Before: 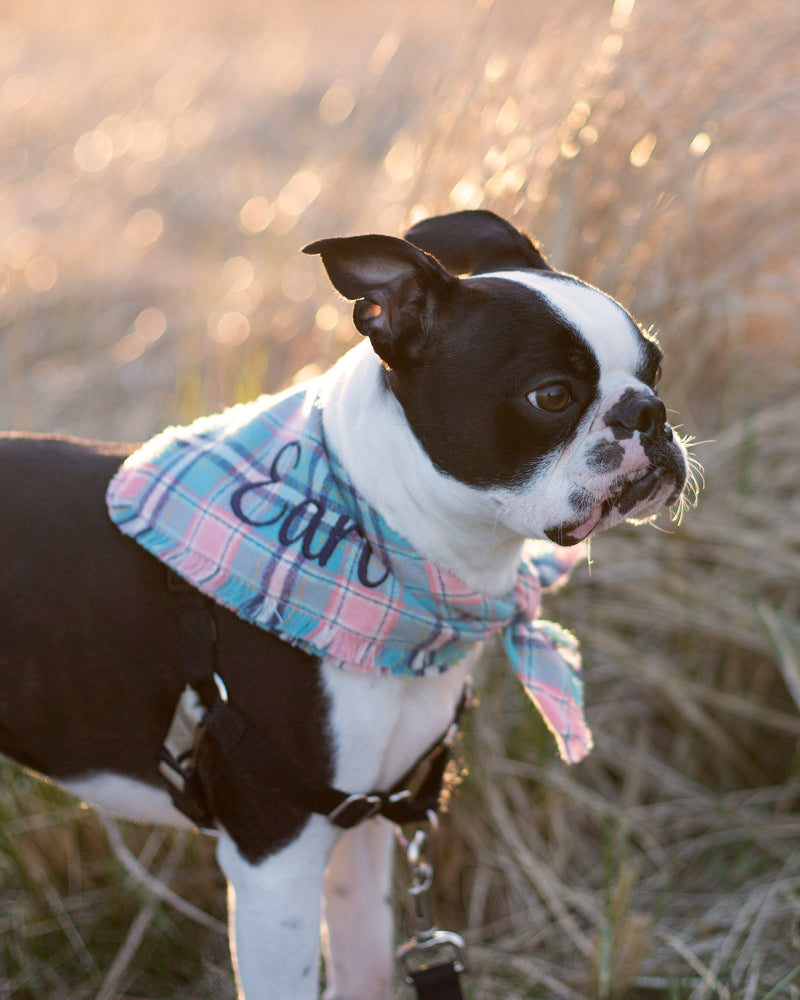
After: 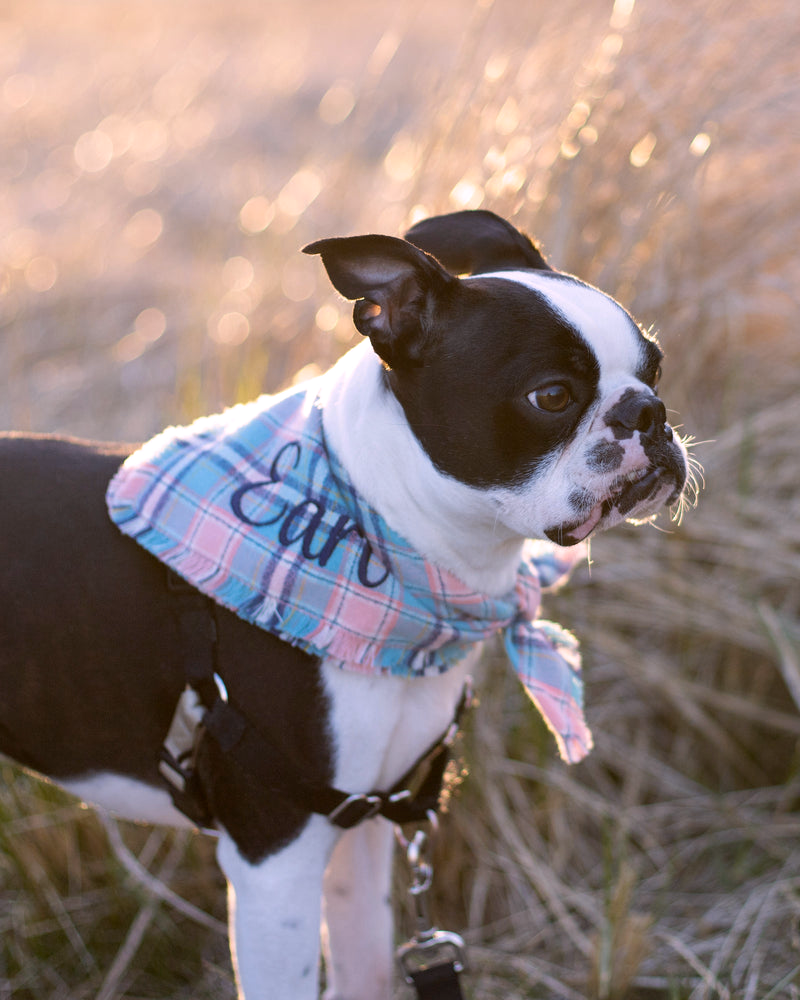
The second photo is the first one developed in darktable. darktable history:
color contrast: green-magenta contrast 0.8, blue-yellow contrast 1.1, unbound 0
white balance: red 1.05, blue 1.072
